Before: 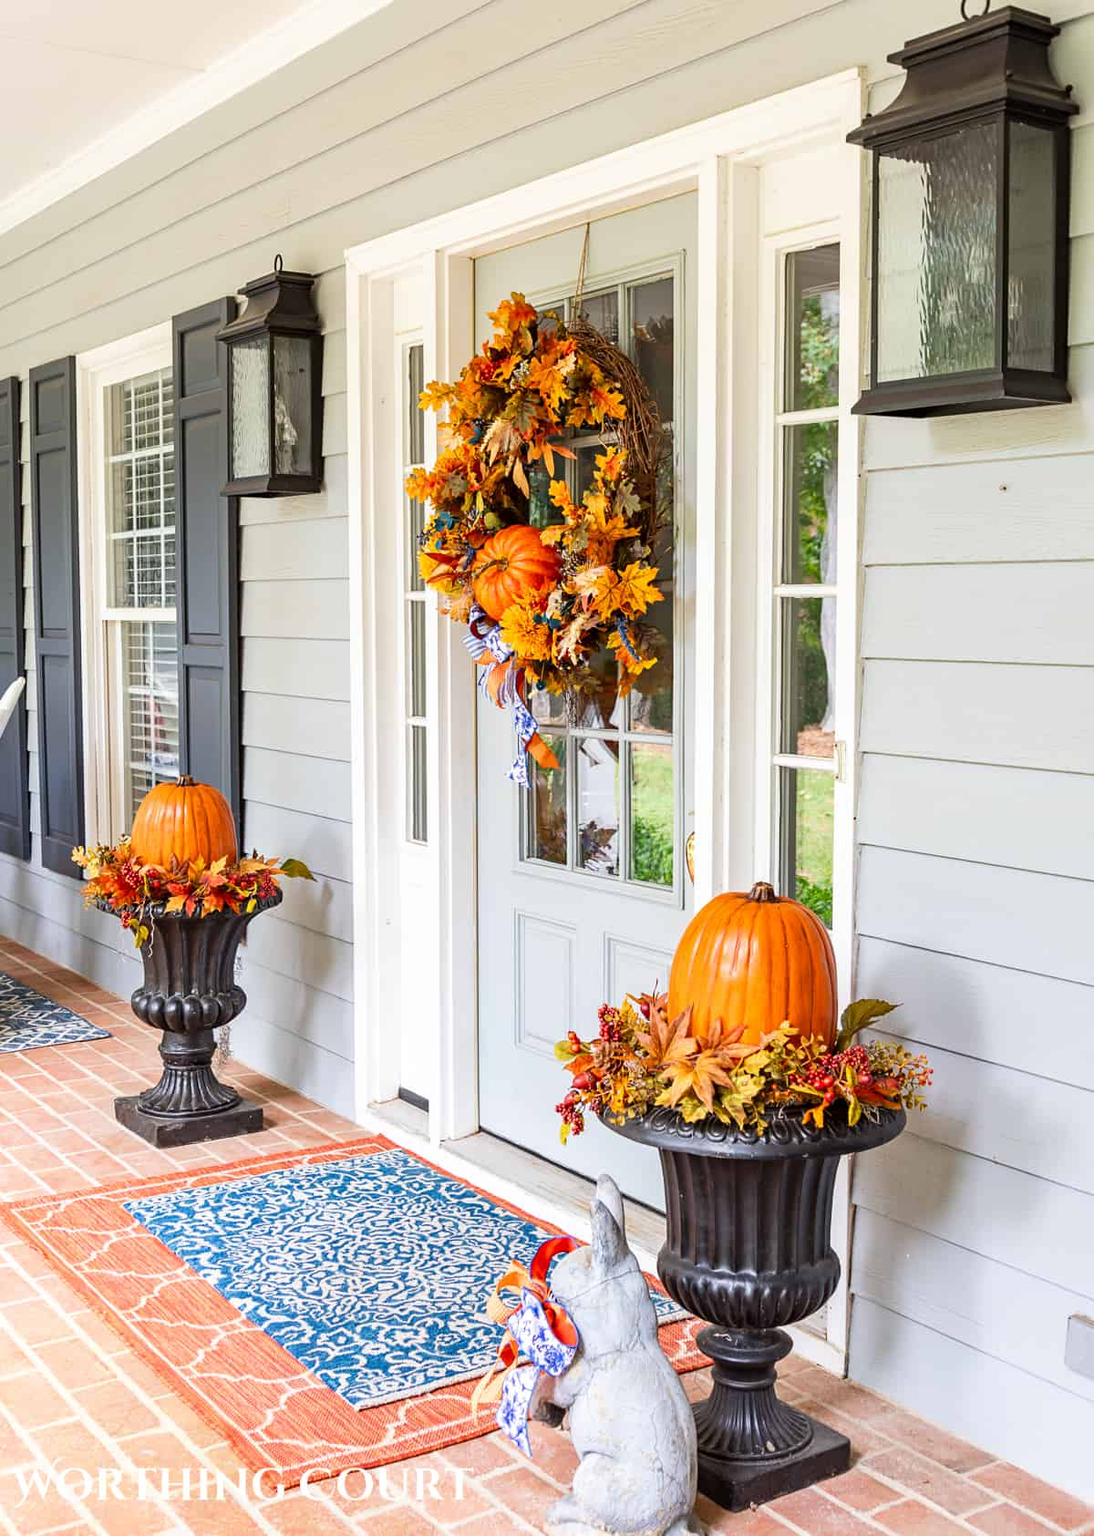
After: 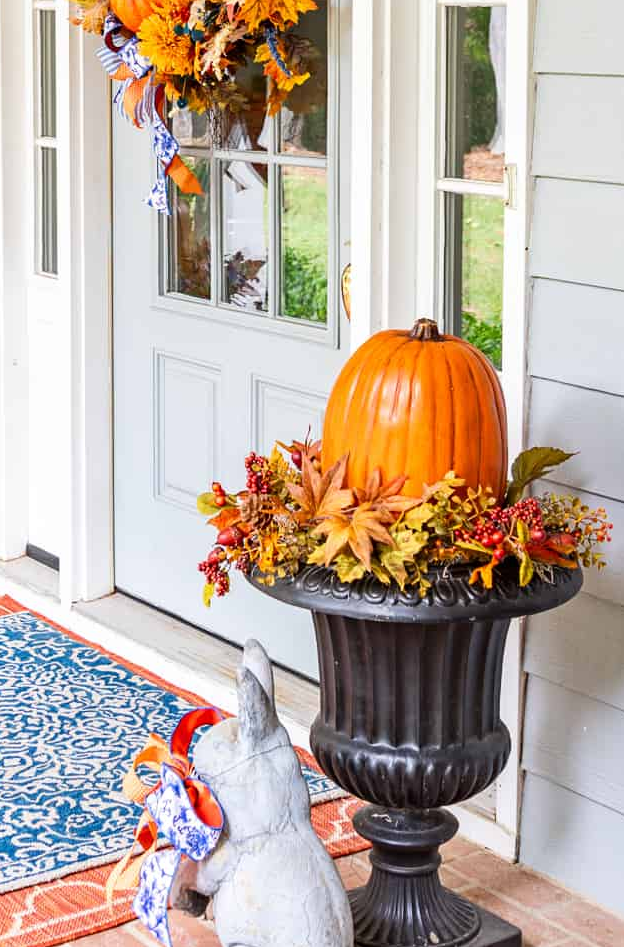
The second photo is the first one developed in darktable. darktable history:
crop: left 34.298%, top 38.555%, right 13.699%, bottom 5.212%
